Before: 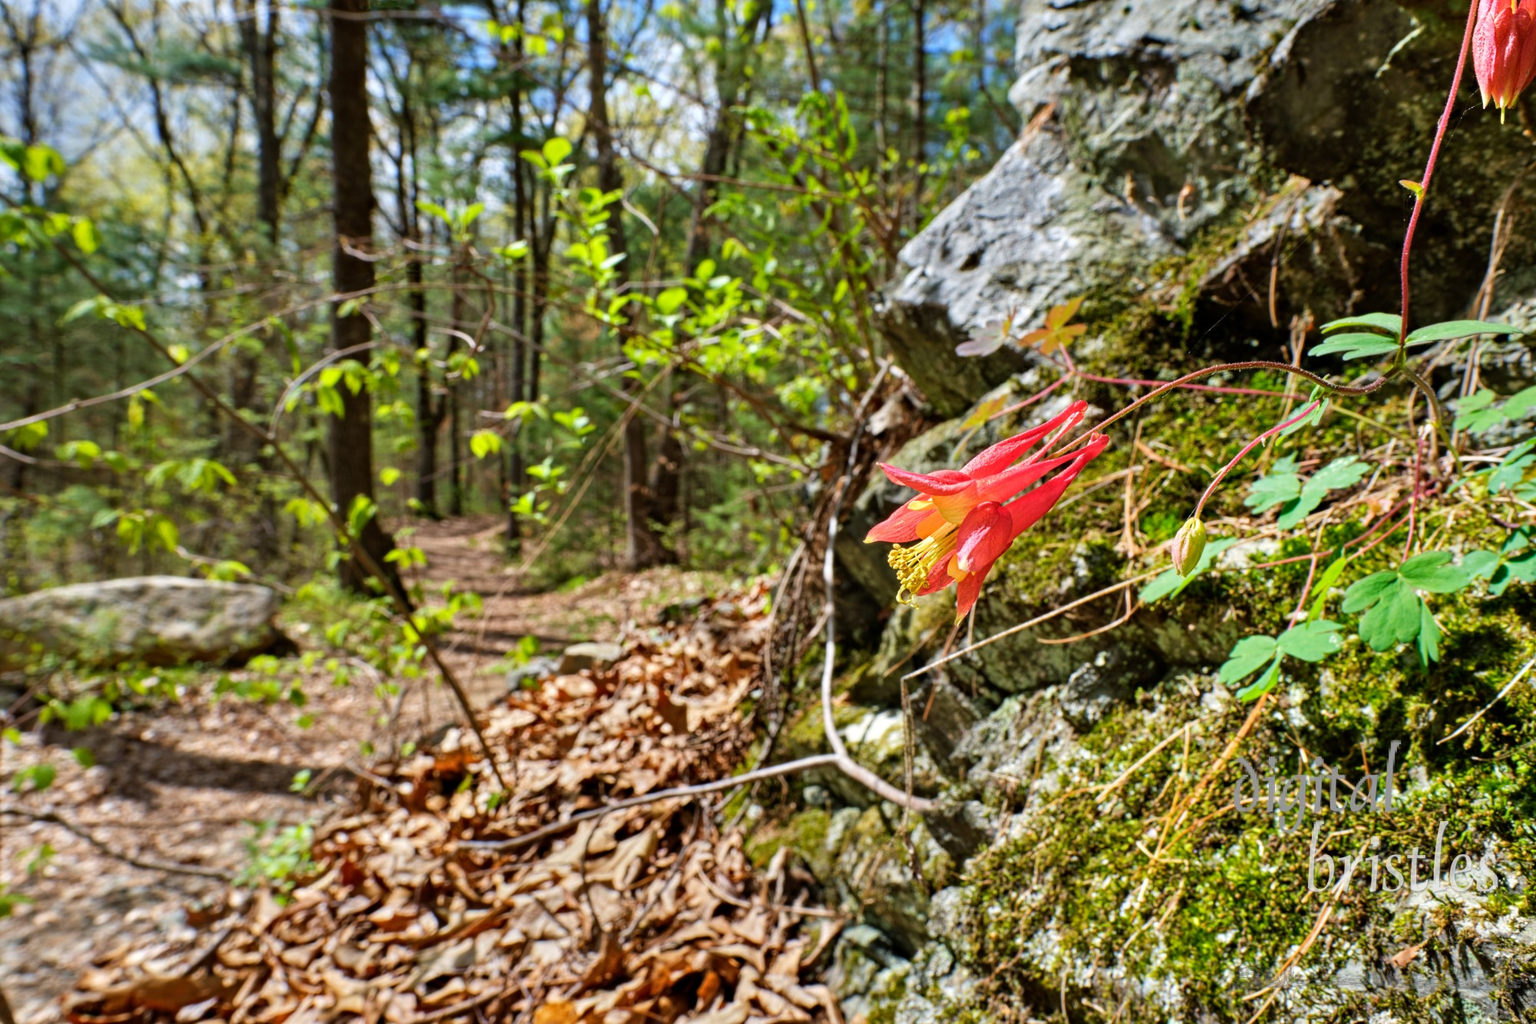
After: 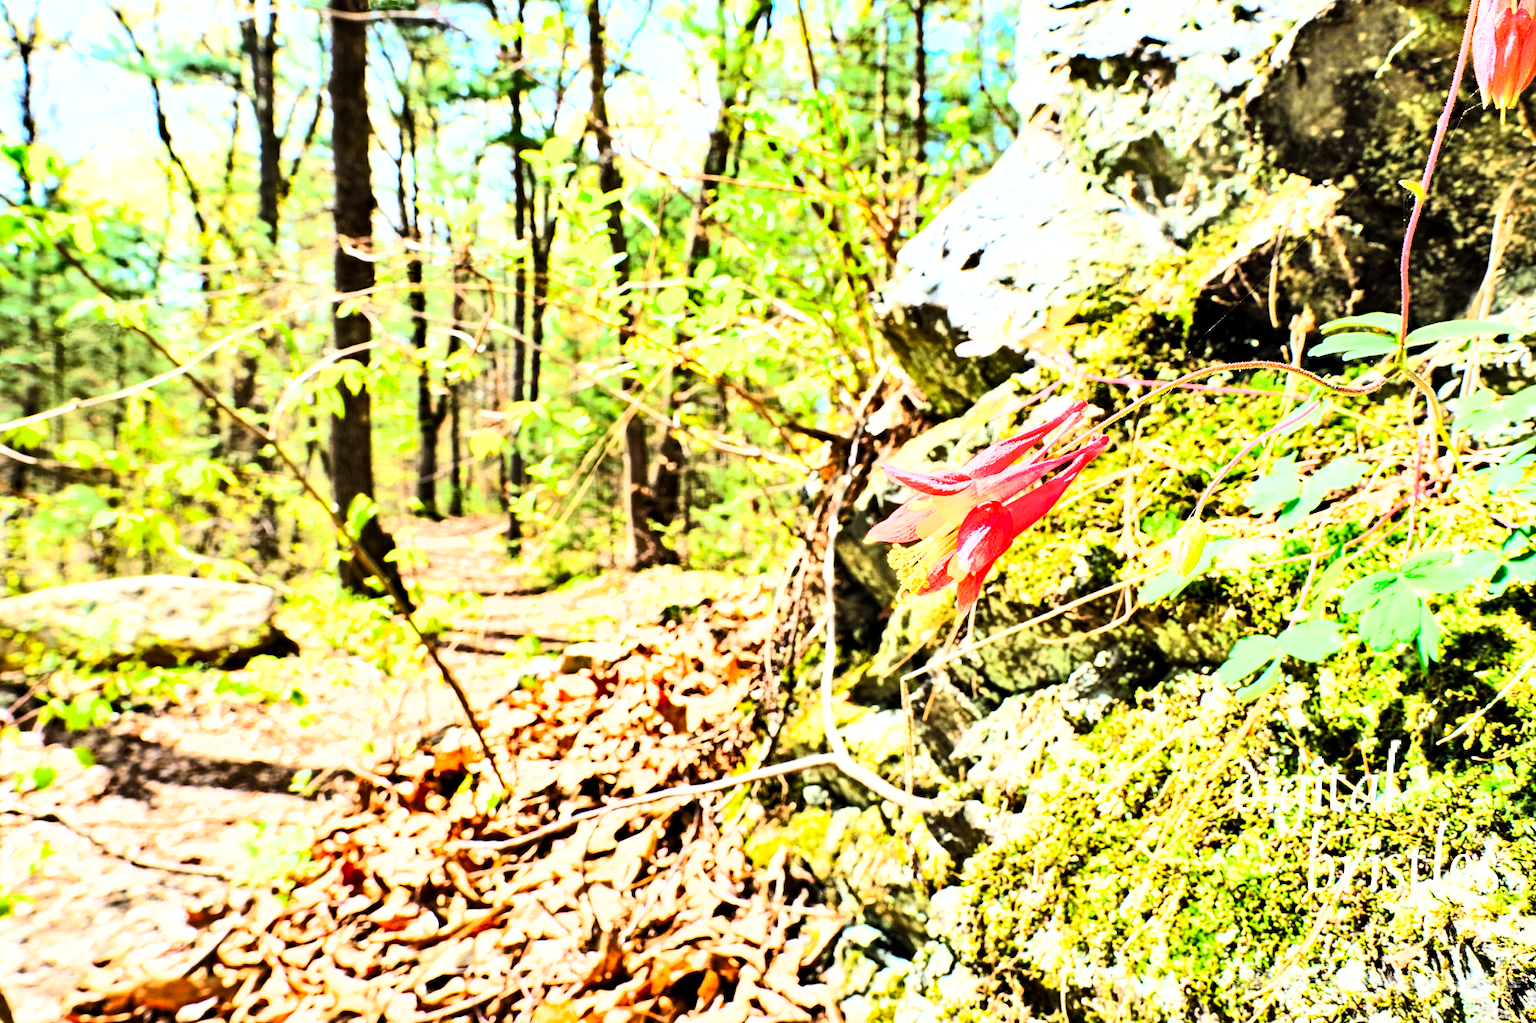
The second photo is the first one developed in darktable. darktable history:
graduated density: rotation -180°, offset 27.42
exposure: black level correction 0.001, exposure 1.735 EV, compensate highlight preservation false
rgb curve: curves: ch0 [(0, 0) (0.21, 0.15) (0.24, 0.21) (0.5, 0.75) (0.75, 0.96) (0.89, 0.99) (1, 1)]; ch1 [(0, 0.02) (0.21, 0.13) (0.25, 0.2) (0.5, 0.67) (0.75, 0.9) (0.89, 0.97) (1, 1)]; ch2 [(0, 0.02) (0.21, 0.13) (0.25, 0.2) (0.5, 0.67) (0.75, 0.9) (0.89, 0.97) (1, 1)], compensate middle gray true
shadows and highlights: shadows 40, highlights -54, highlights color adjustment 46%, low approximation 0.01, soften with gaussian
local contrast: highlights 100%, shadows 100%, detail 120%, midtone range 0.2
contrast brightness saturation: brightness 0.13
